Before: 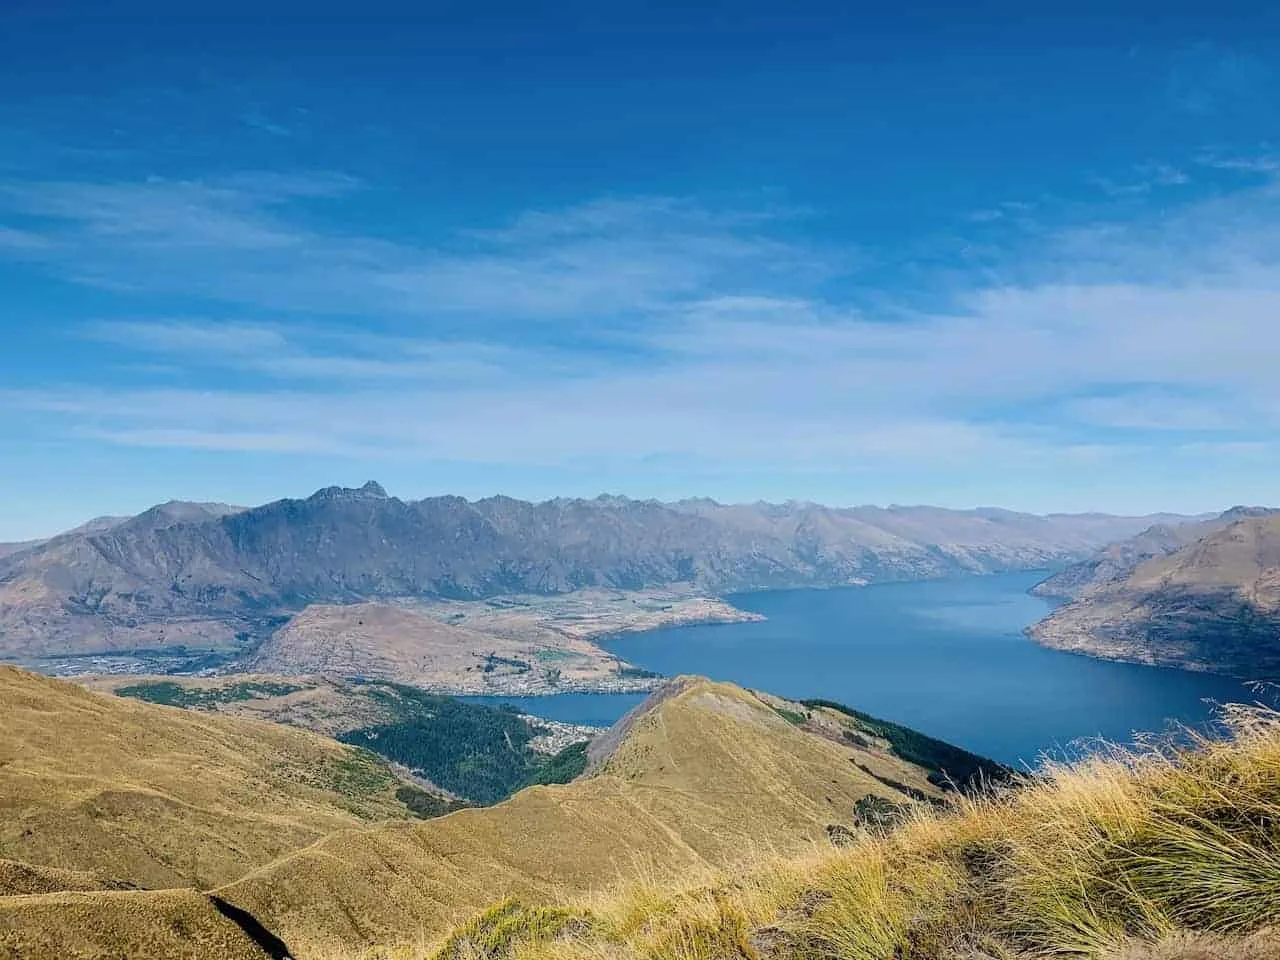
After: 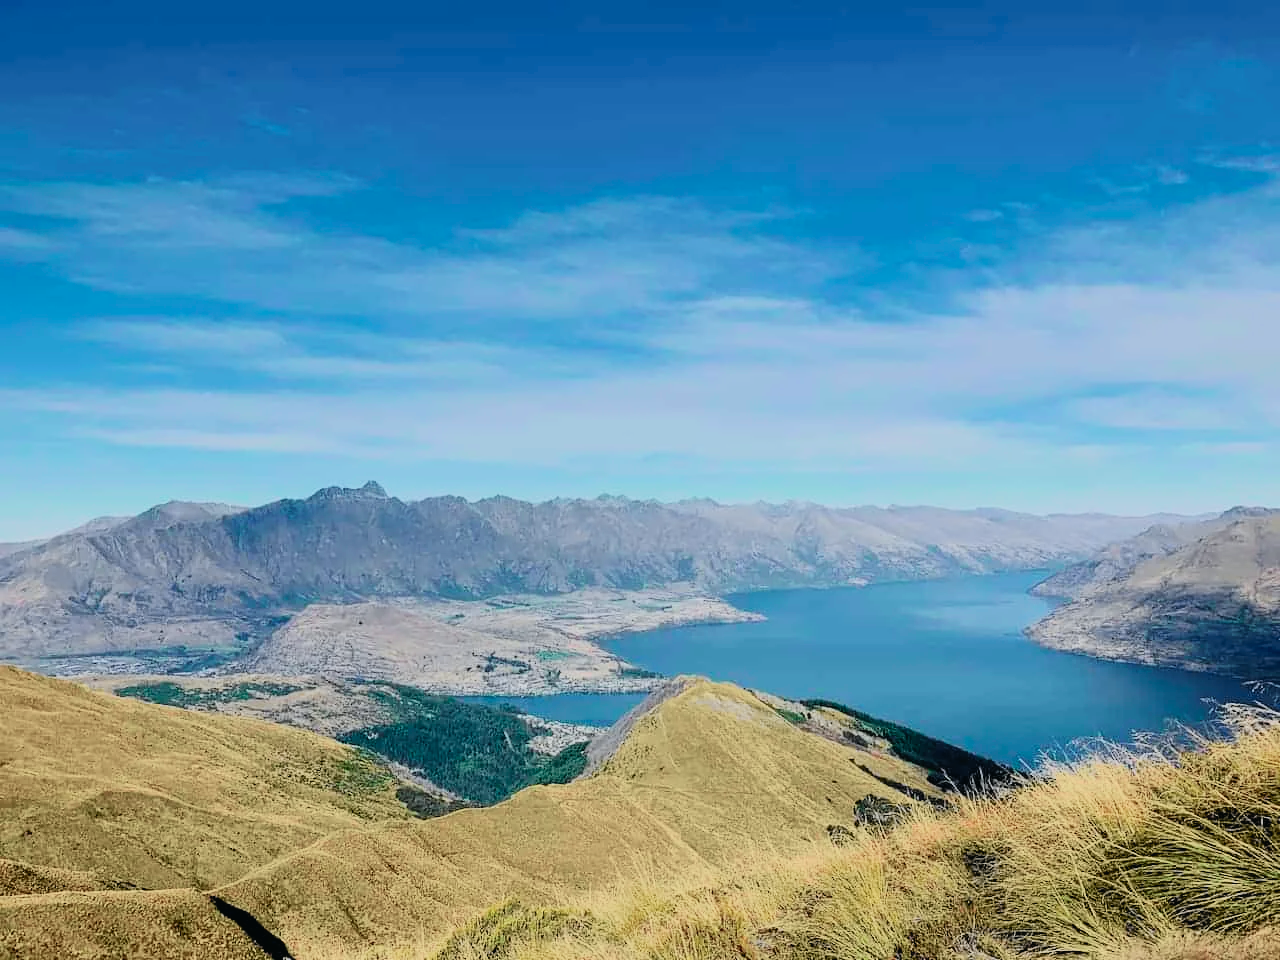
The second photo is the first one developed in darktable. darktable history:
filmic rgb: black relative exposure -7.65 EV, white relative exposure 4.56 EV, hardness 3.61, color science v6 (2022)
tone curve: curves: ch0 [(0, 0.013) (0.104, 0.103) (0.258, 0.267) (0.448, 0.489) (0.709, 0.794) (0.895, 0.915) (0.994, 0.971)]; ch1 [(0, 0) (0.335, 0.298) (0.446, 0.416) (0.488, 0.488) (0.515, 0.504) (0.581, 0.615) (0.635, 0.661) (1, 1)]; ch2 [(0, 0) (0.314, 0.306) (0.436, 0.447) (0.502, 0.5) (0.538, 0.541) (0.568, 0.603) (0.641, 0.635) (0.717, 0.701) (1, 1)], color space Lab, independent channels, preserve colors none
